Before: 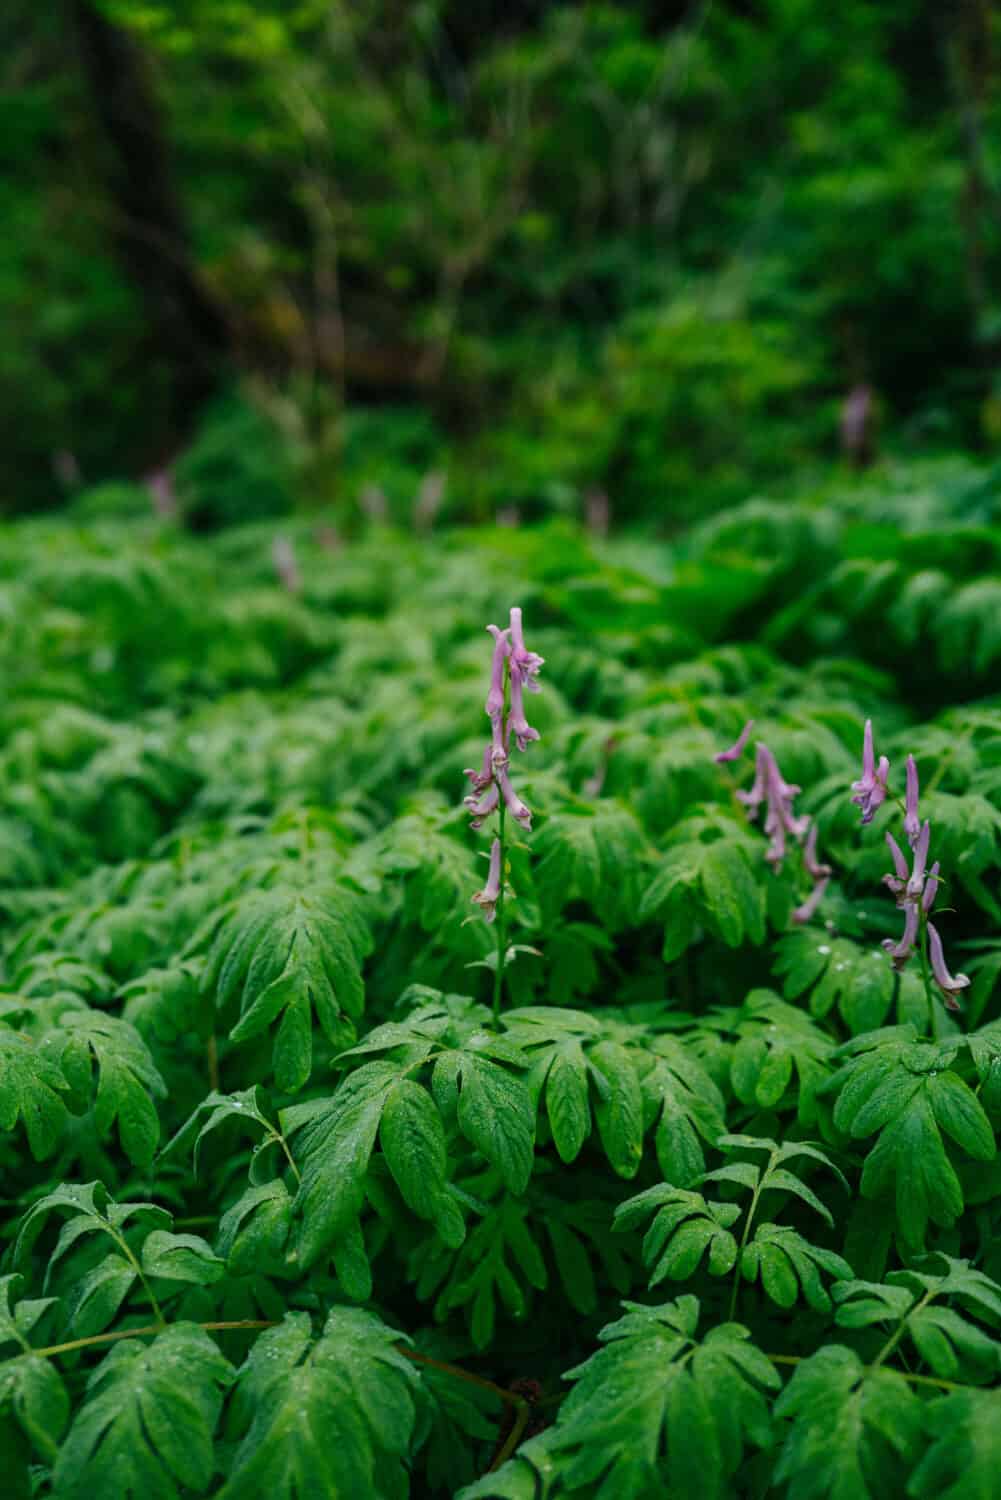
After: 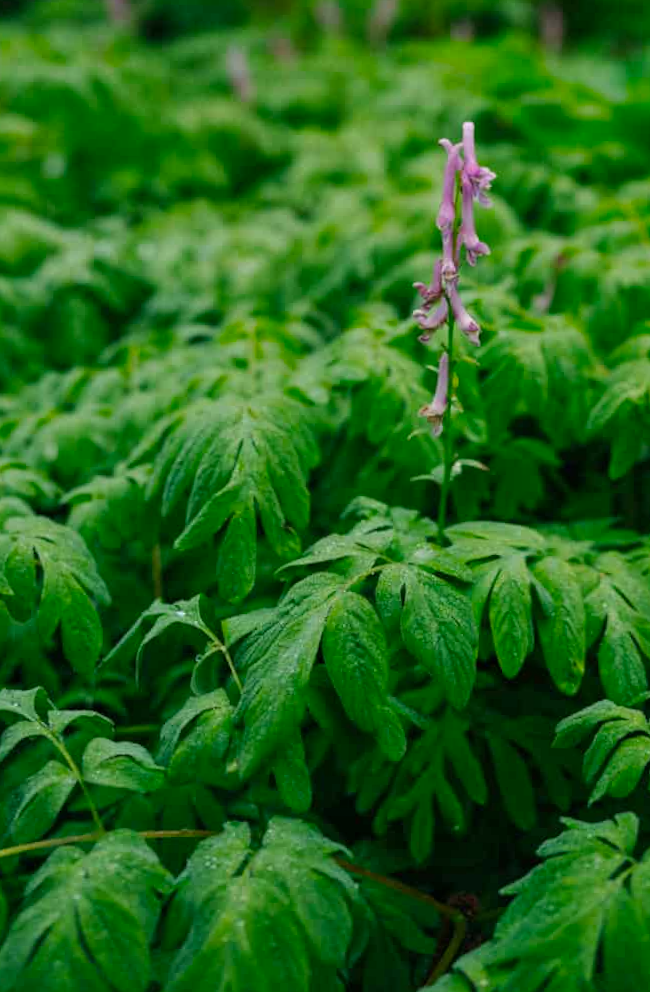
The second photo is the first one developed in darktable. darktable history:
tone equalizer: edges refinement/feathering 500, mask exposure compensation -1.26 EV, preserve details no
crop and rotate: angle -1.1°, left 3.721%, top 31.949%, right 29.444%
color balance rgb: perceptual saturation grading › global saturation 10.341%
